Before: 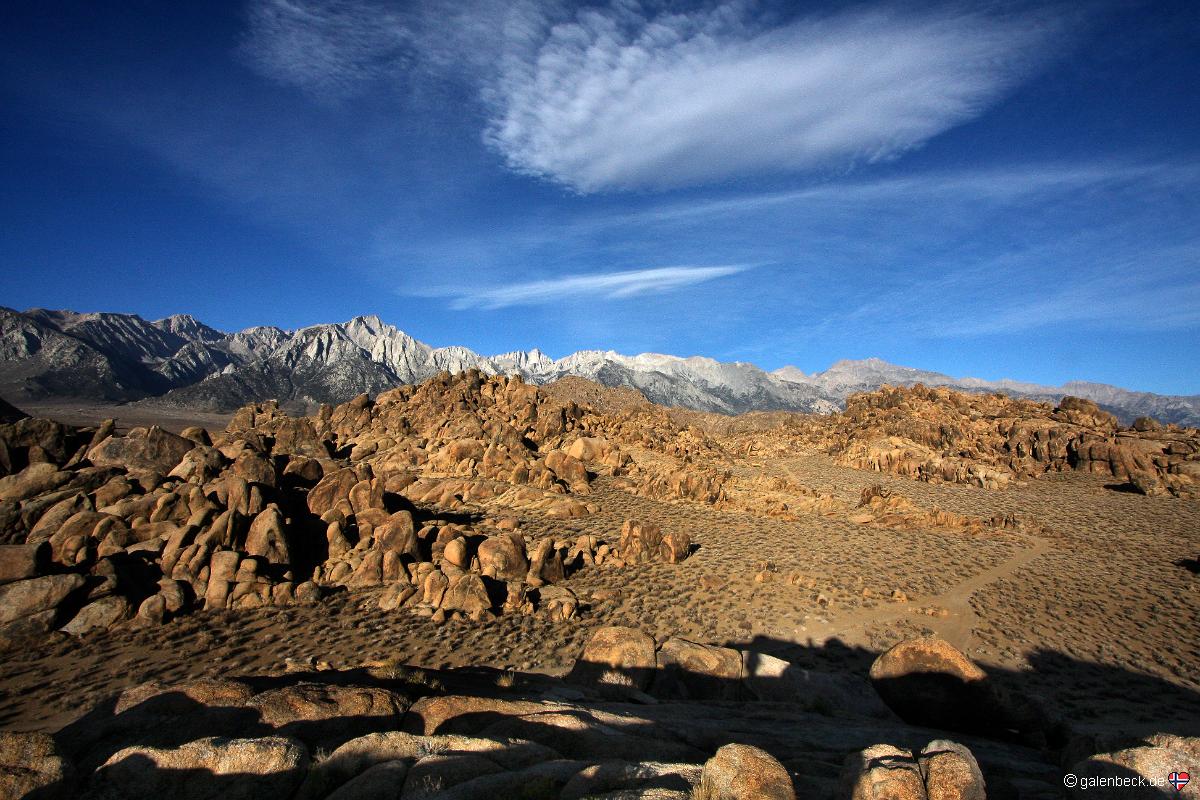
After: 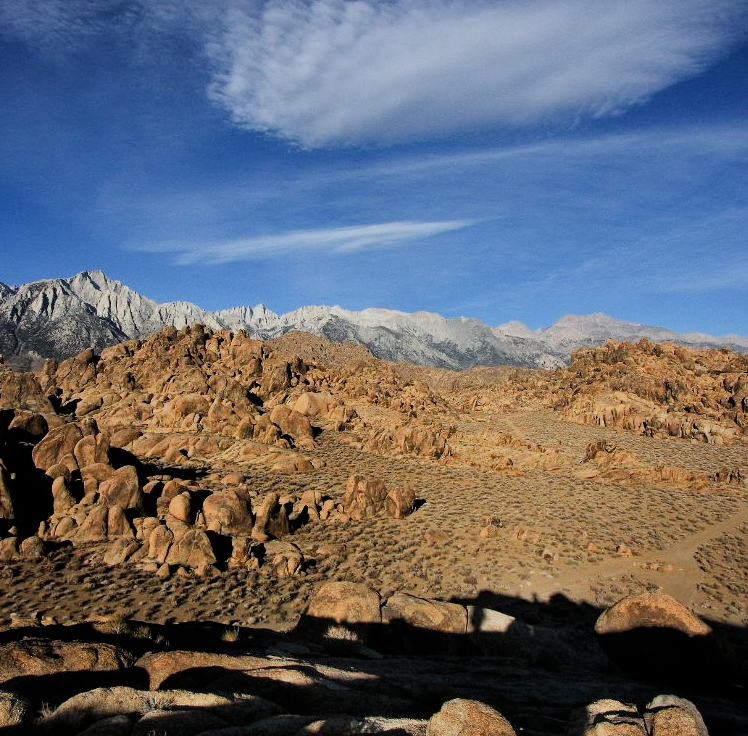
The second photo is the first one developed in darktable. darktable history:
crop and rotate: left 22.918%, top 5.629%, right 14.711%, bottom 2.247%
filmic rgb: black relative exposure -7.65 EV, white relative exposure 4.56 EV, hardness 3.61
